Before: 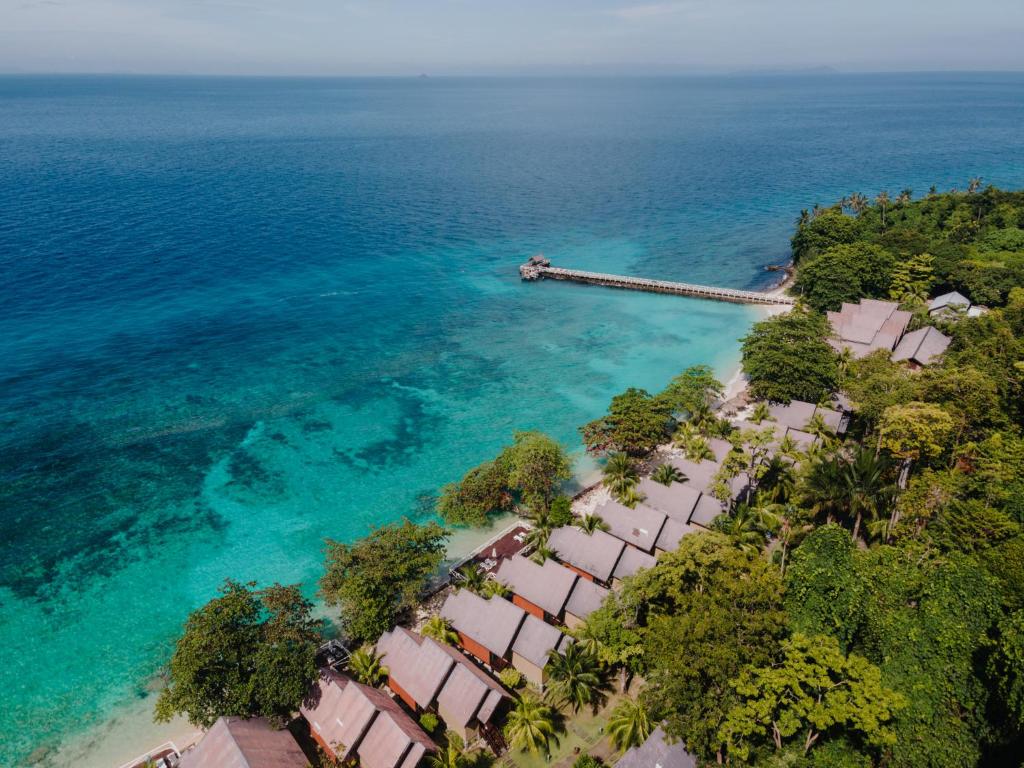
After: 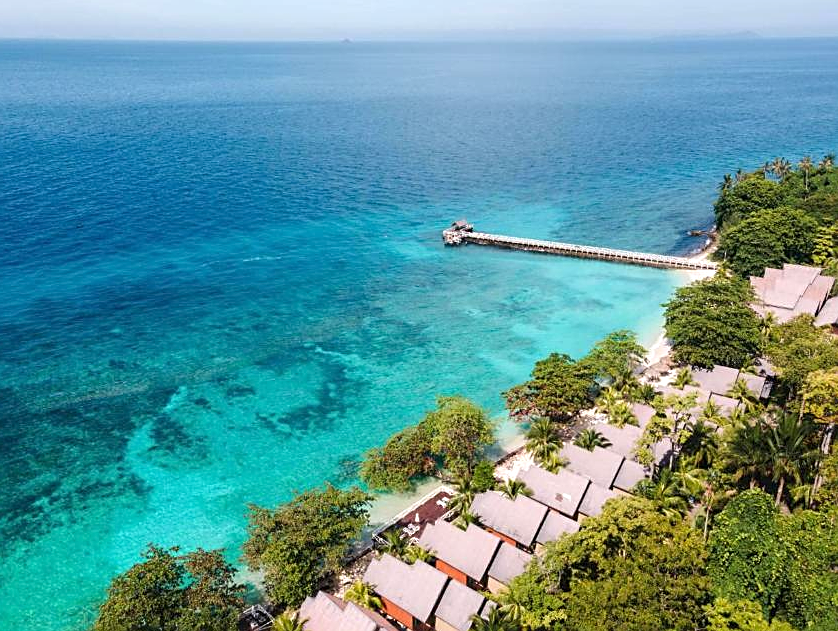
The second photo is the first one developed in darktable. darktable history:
crop and rotate: left 7.553%, top 4.586%, right 10.587%, bottom 13.247%
exposure: exposure 0.762 EV, compensate highlight preservation false
sharpen: on, module defaults
tone equalizer: on, module defaults
